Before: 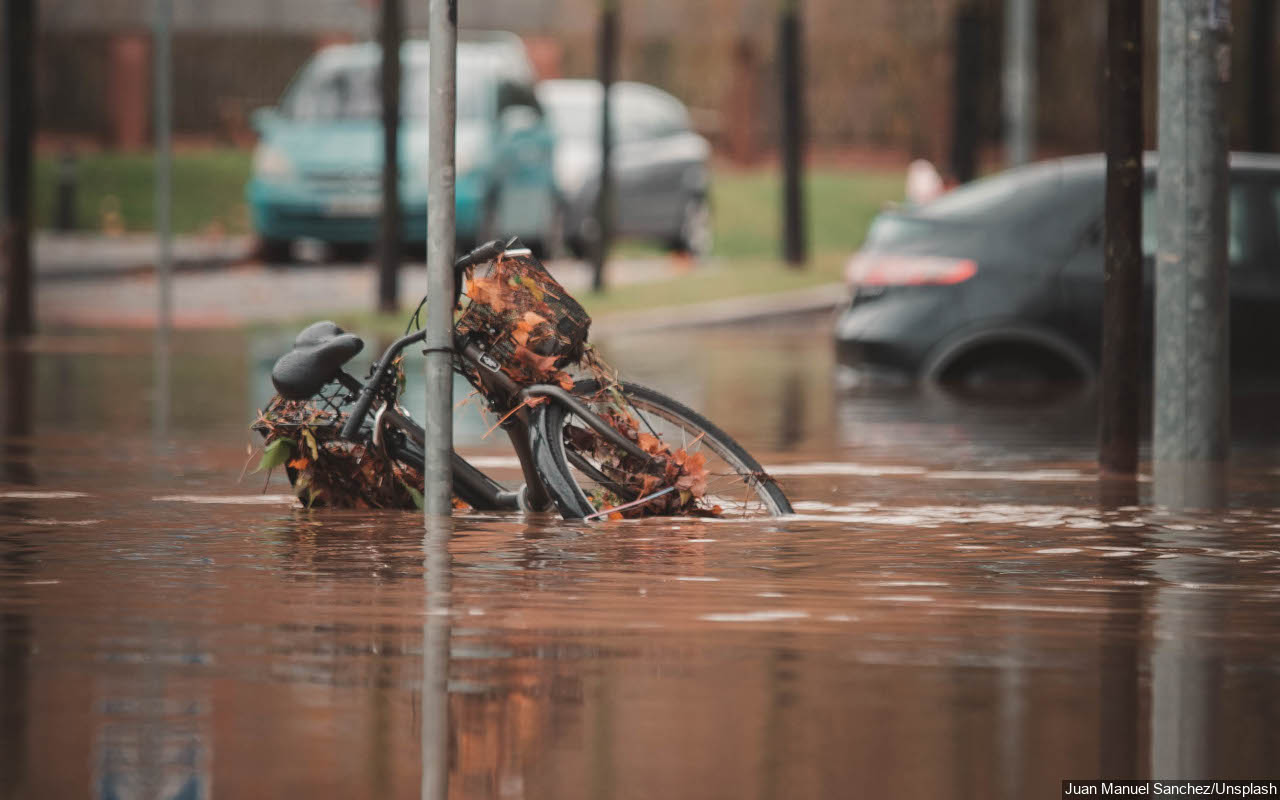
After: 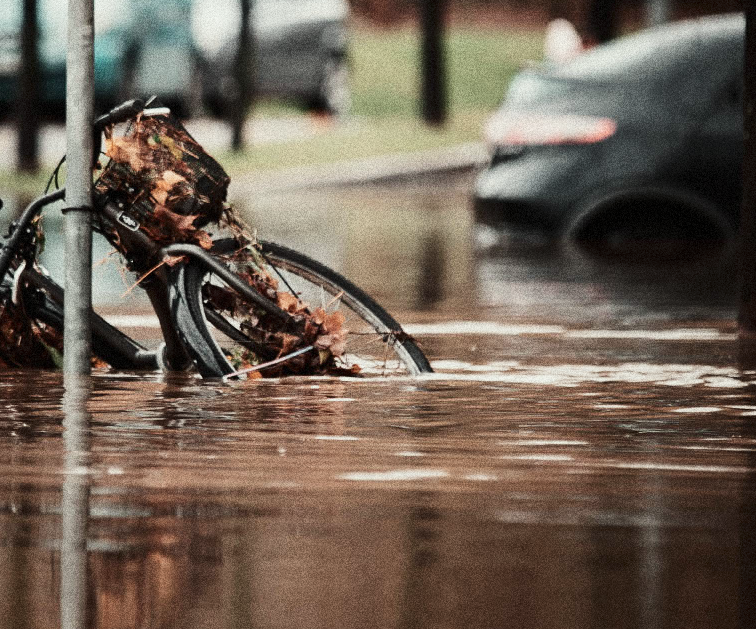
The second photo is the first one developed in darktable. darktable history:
sigmoid: contrast 1.7, skew 0.1, preserve hue 0%, red attenuation 0.1, red rotation 0.035, green attenuation 0.1, green rotation -0.017, blue attenuation 0.15, blue rotation -0.052, base primaries Rec2020
contrast brightness saturation: contrast 0.25, saturation -0.31
grain: coarseness 14.49 ISO, strength 48.04%, mid-tones bias 35%
color correction: highlights a* -2.68, highlights b* 2.57
crop and rotate: left 28.256%, top 17.734%, right 12.656%, bottom 3.573%
